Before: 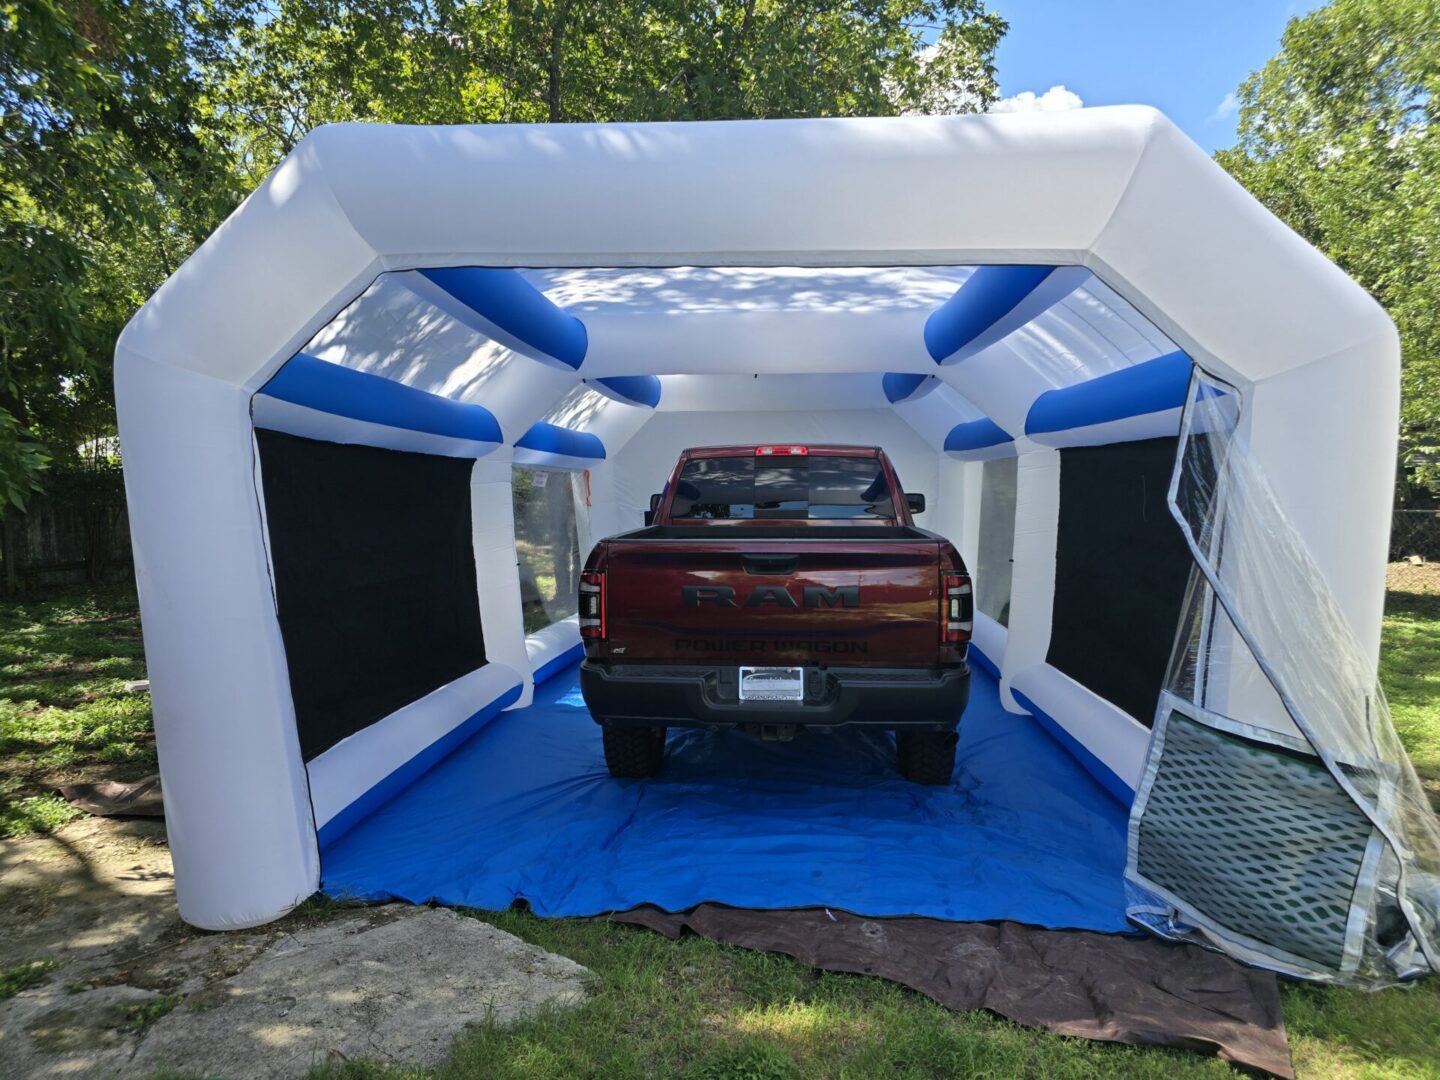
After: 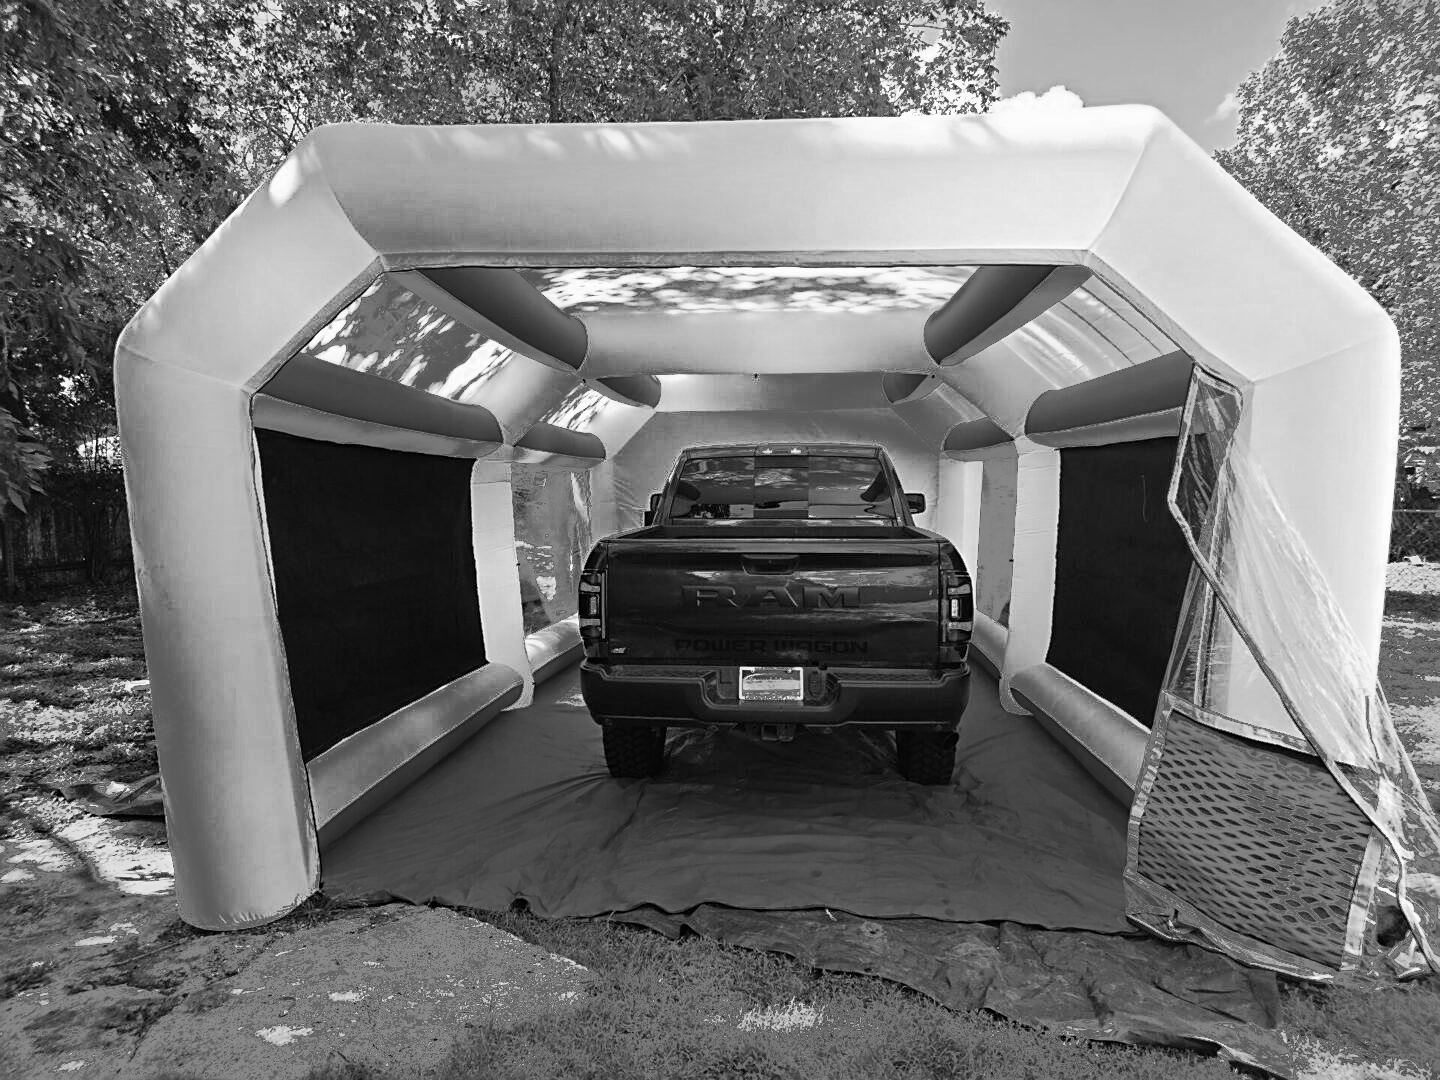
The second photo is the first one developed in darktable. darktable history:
rgb curve: curves: ch0 [(0, 0) (0.136, 0.078) (0.262, 0.245) (0.414, 0.42) (1, 1)], compensate middle gray true, preserve colors basic power
monochrome: on, module defaults
fill light: exposure -0.73 EV, center 0.69, width 2.2
color zones: curves: ch0 [(0, 0.425) (0.143, 0.422) (0.286, 0.42) (0.429, 0.419) (0.571, 0.419) (0.714, 0.42) (0.857, 0.422) (1, 0.425)]
sharpen: on, module defaults
color balance rgb: perceptual saturation grading › global saturation 25%, perceptual brilliance grading › mid-tones 10%, perceptual brilliance grading › shadows 15%, global vibrance 20%
exposure: black level correction 0, exposure 0.5 EV, compensate exposure bias true, compensate highlight preservation false
